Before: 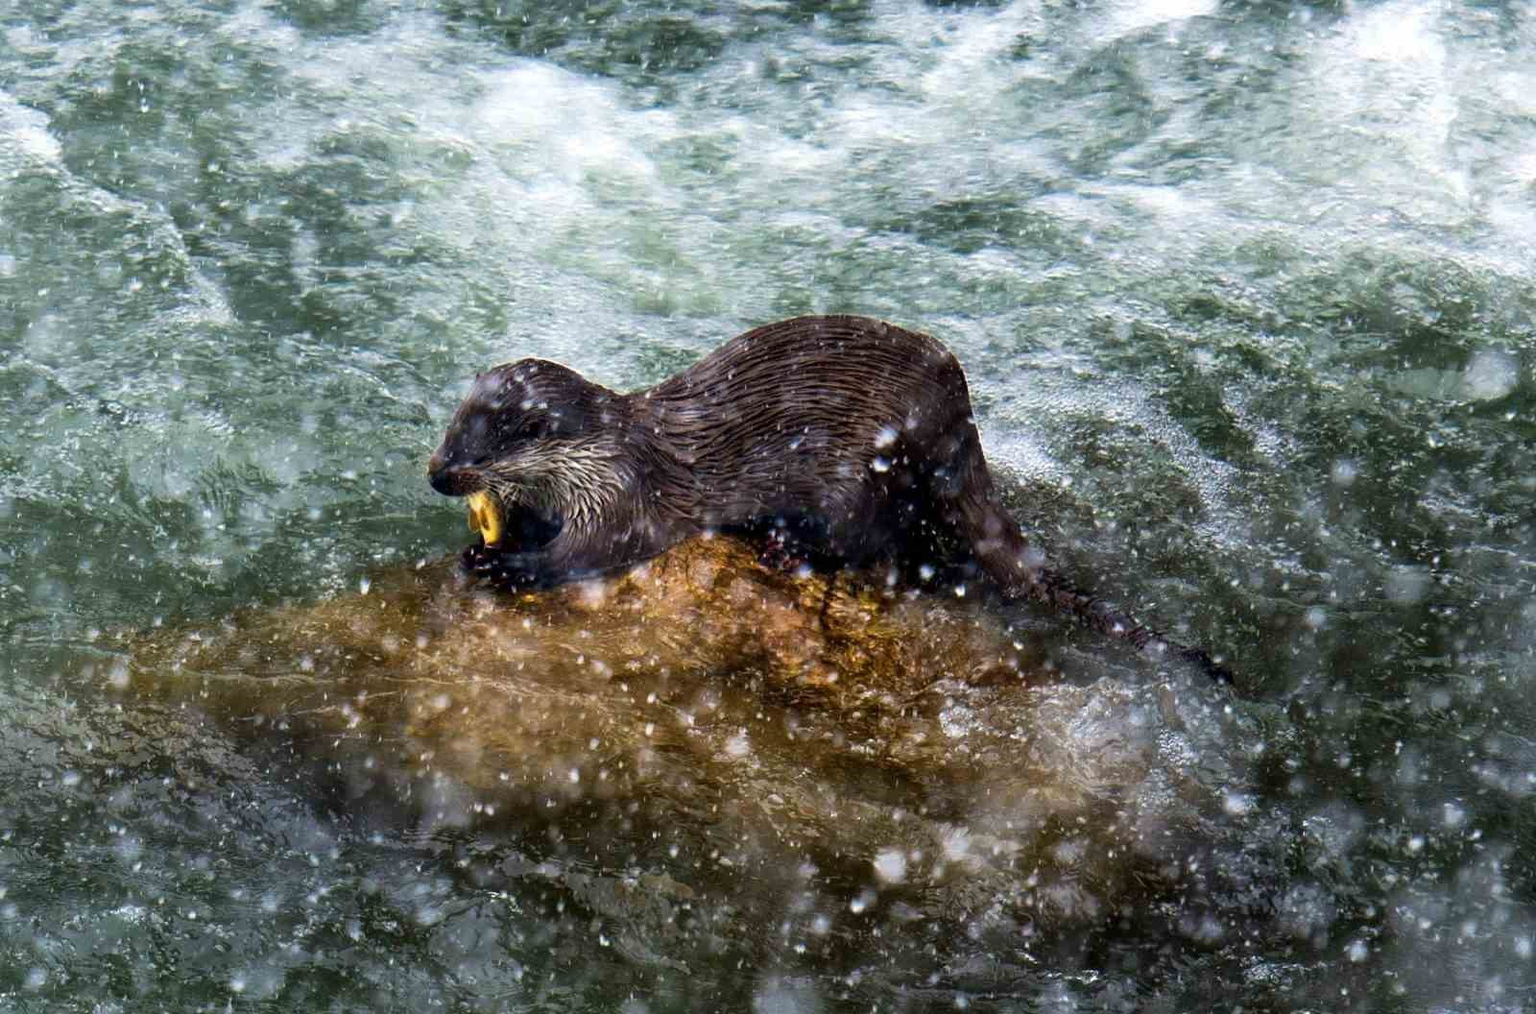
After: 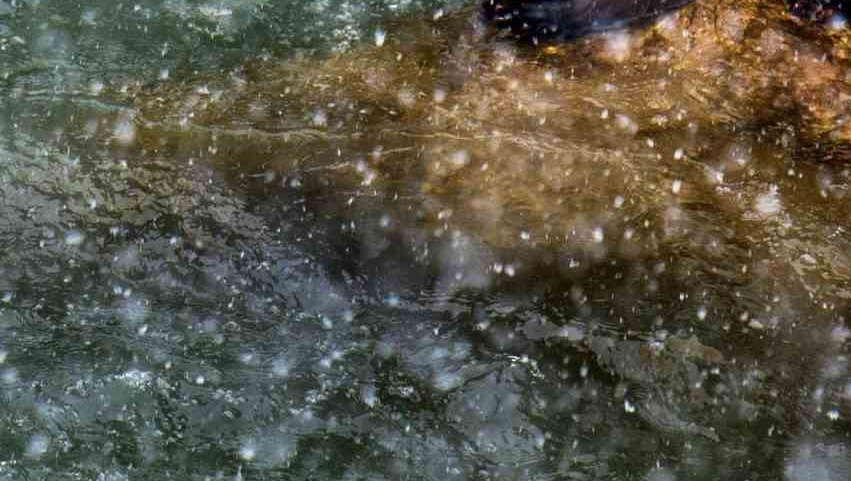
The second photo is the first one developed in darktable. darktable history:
crop and rotate: top 54.337%, right 46.754%, bottom 0.097%
